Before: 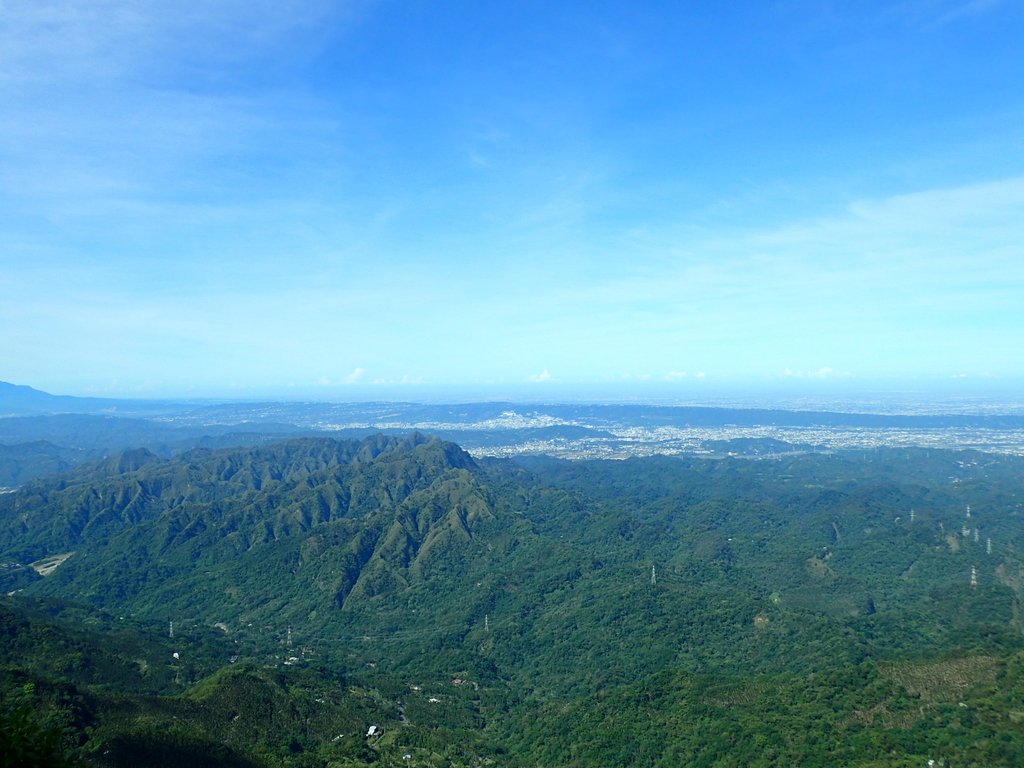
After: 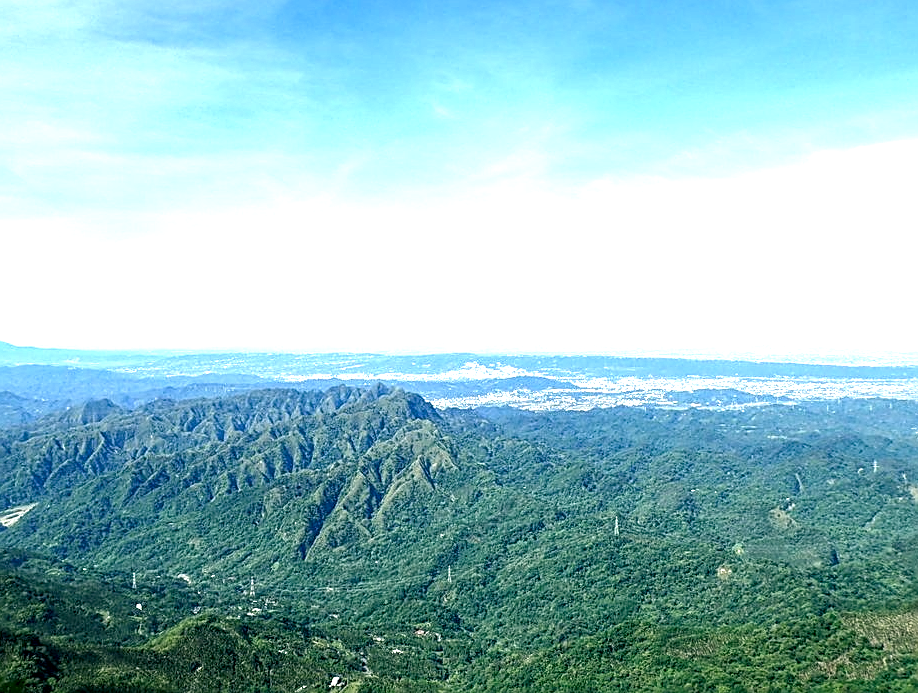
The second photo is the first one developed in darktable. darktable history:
crop: left 3.623%, top 6.486%, right 6.672%, bottom 3.188%
exposure: black level correction 0, exposure 1 EV, compensate exposure bias true, compensate highlight preservation false
color correction: highlights a* 4.16, highlights b* 4.94, shadows a* -6.82, shadows b* 4.94
local contrast: highlights 79%, shadows 56%, detail 173%, midtone range 0.429
sharpen: on, module defaults
color zones: curves: ch1 [(0, 0.469) (0.001, 0.469) (0.12, 0.446) (0.248, 0.469) (0.5, 0.5) (0.748, 0.5) (0.999, 0.469) (1, 0.469)]
